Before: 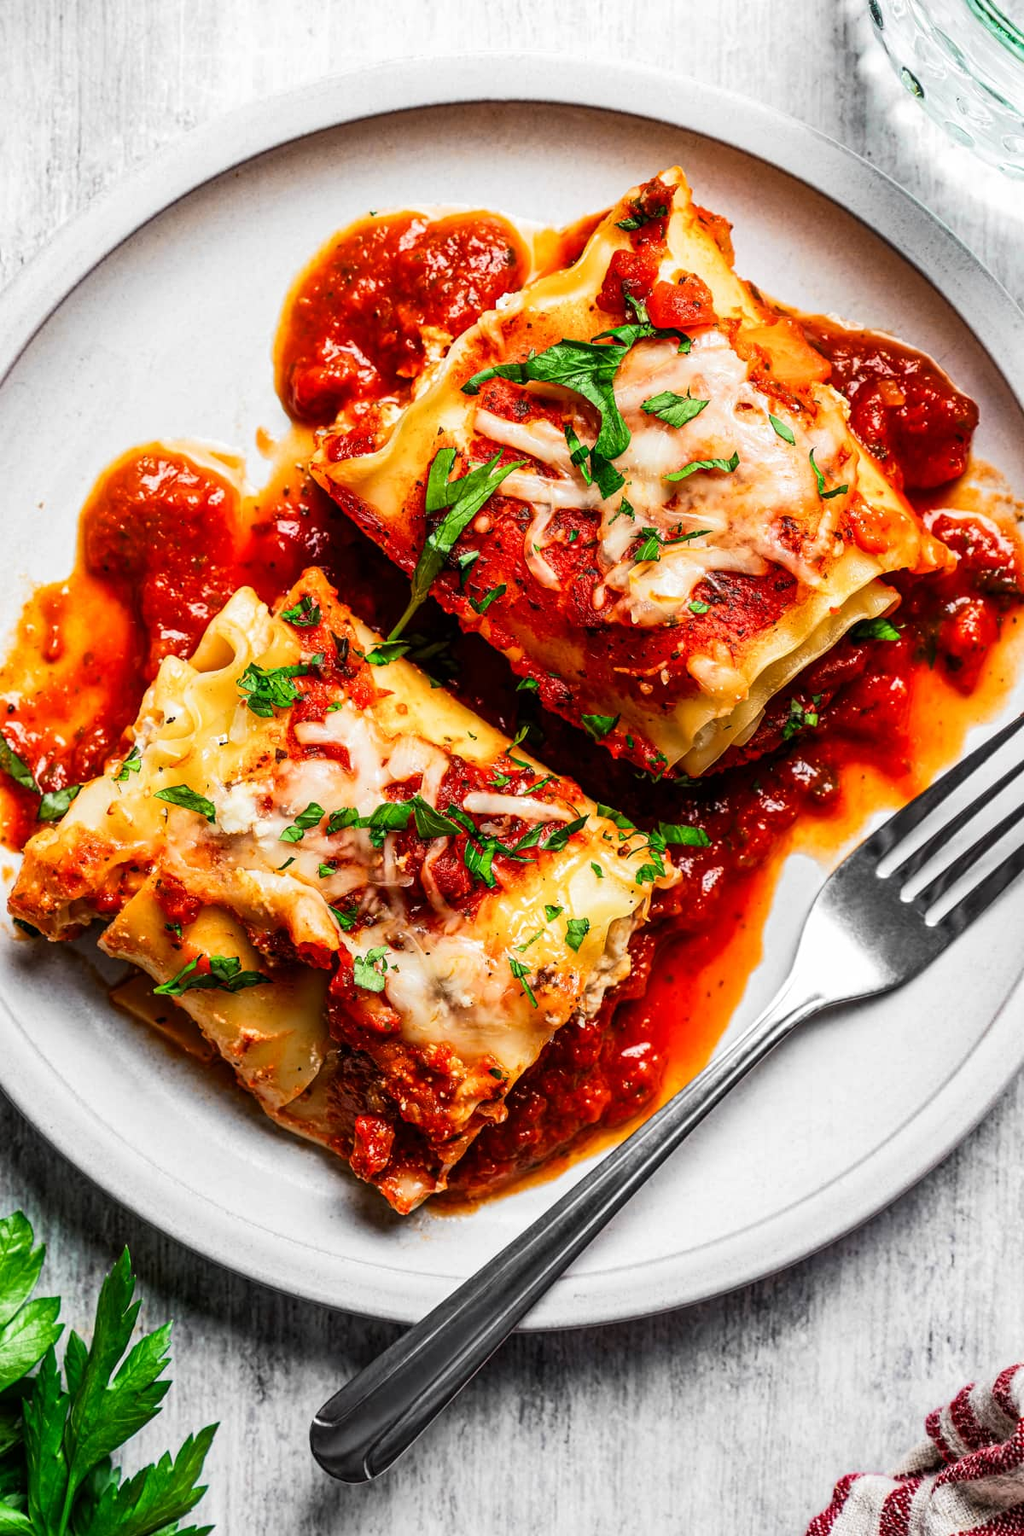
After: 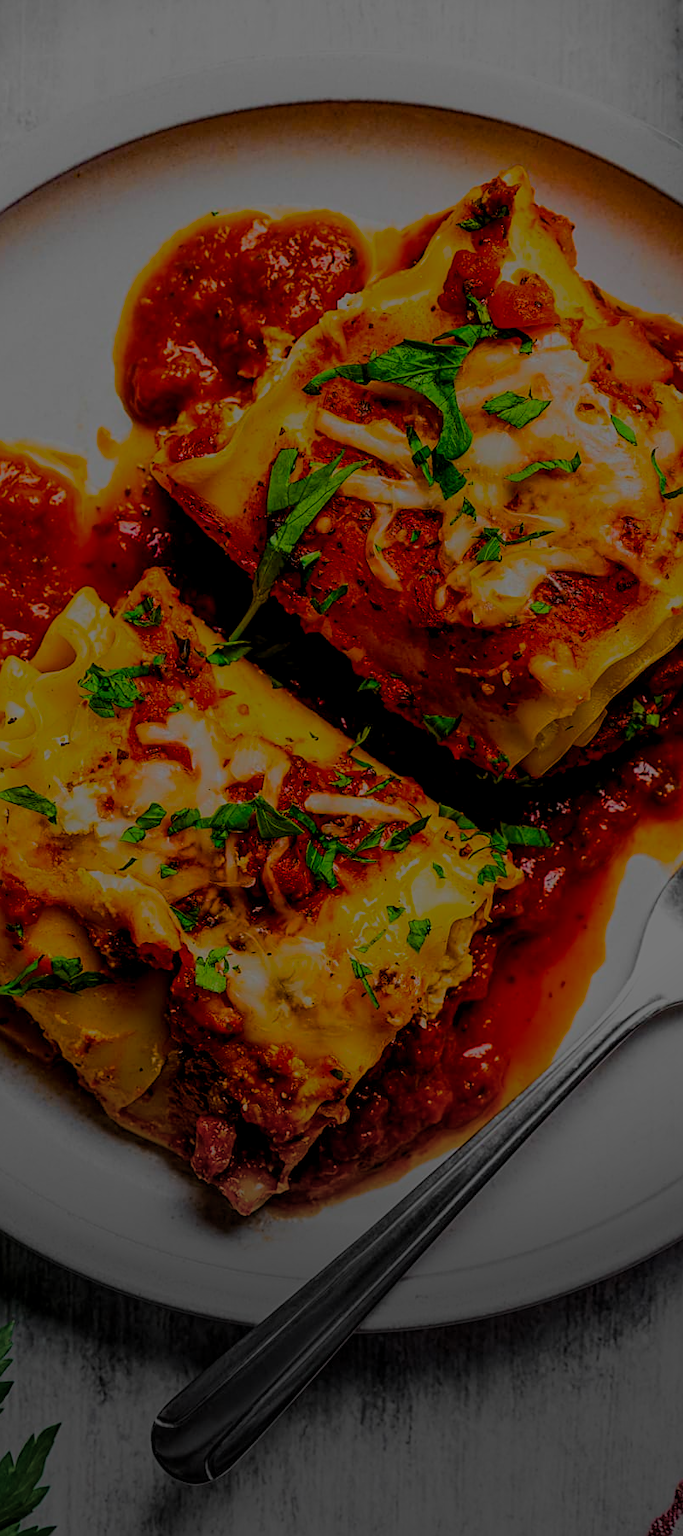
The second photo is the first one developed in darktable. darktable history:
vignetting: fall-off start 68.19%, fall-off radius 29.5%, brightness -0.575, center (-0.062, -0.316), width/height ratio 0.989, shape 0.858, unbound false
color balance rgb: global offset › luminance -0.511%, linear chroma grading › global chroma 15.472%, perceptual saturation grading › global saturation 74.523%, perceptual saturation grading › shadows -29.98%, perceptual brilliance grading › global brilliance -47.743%, contrast -10.395%
sharpen: on, module defaults
crop and rotate: left 15.57%, right 17.723%
